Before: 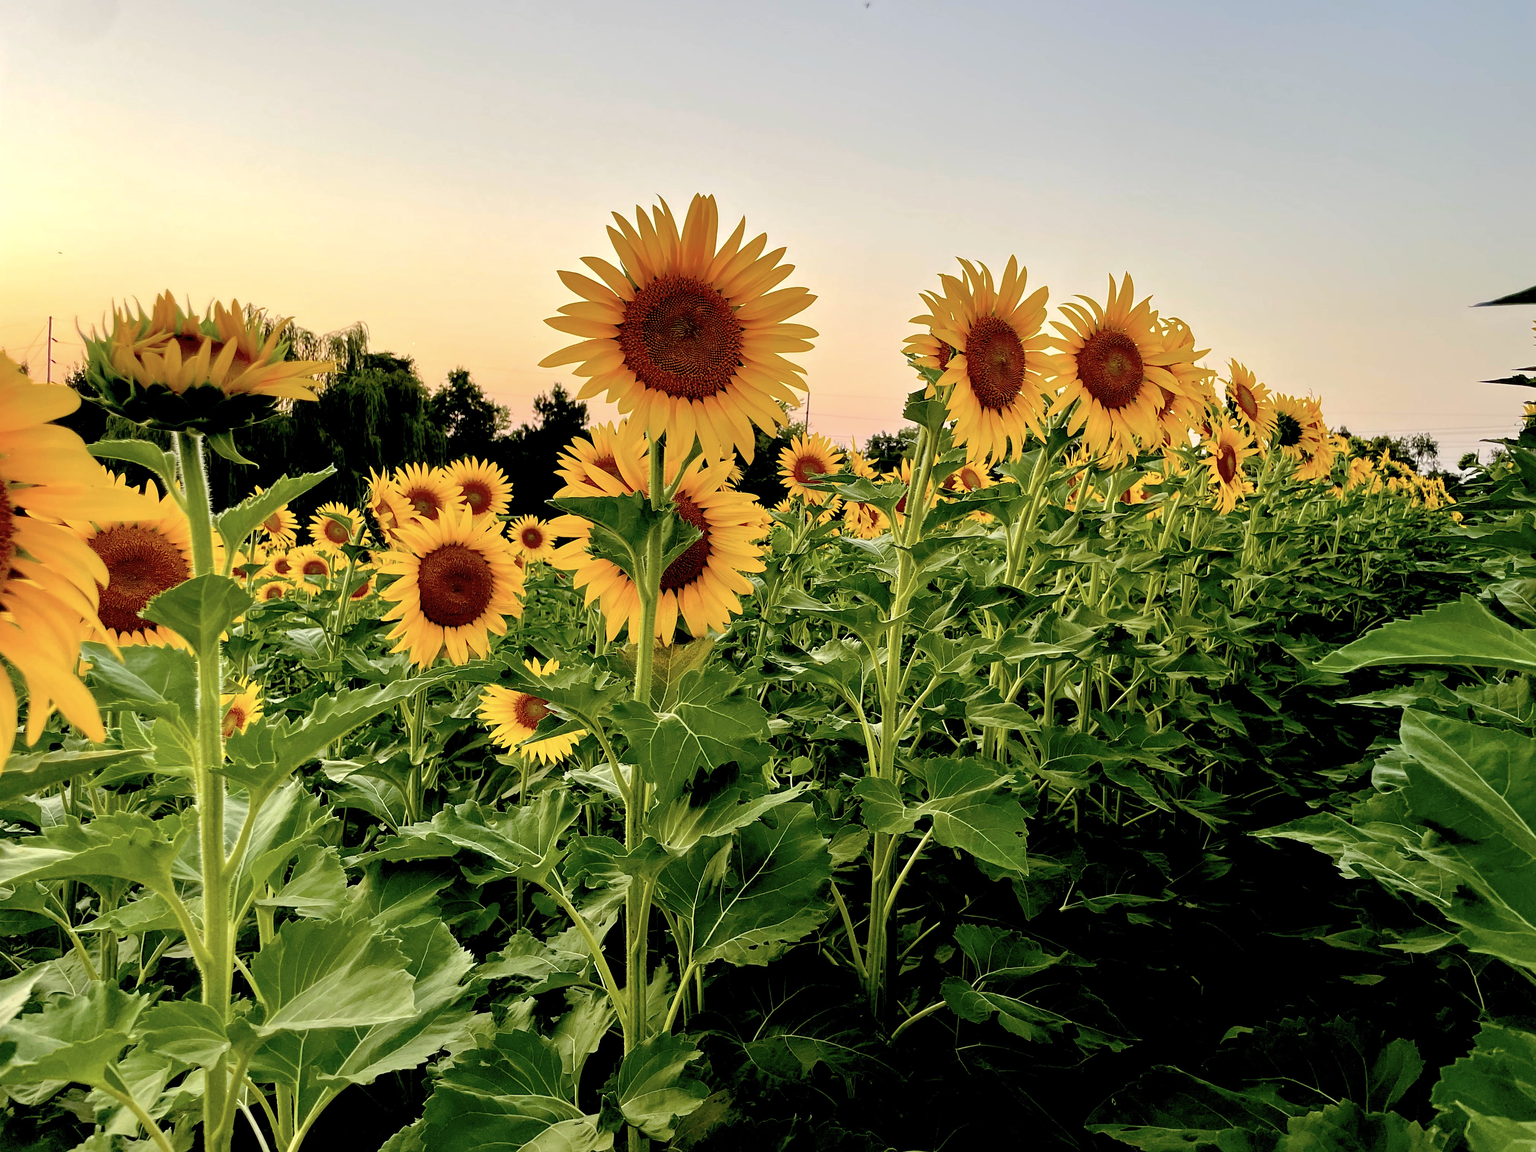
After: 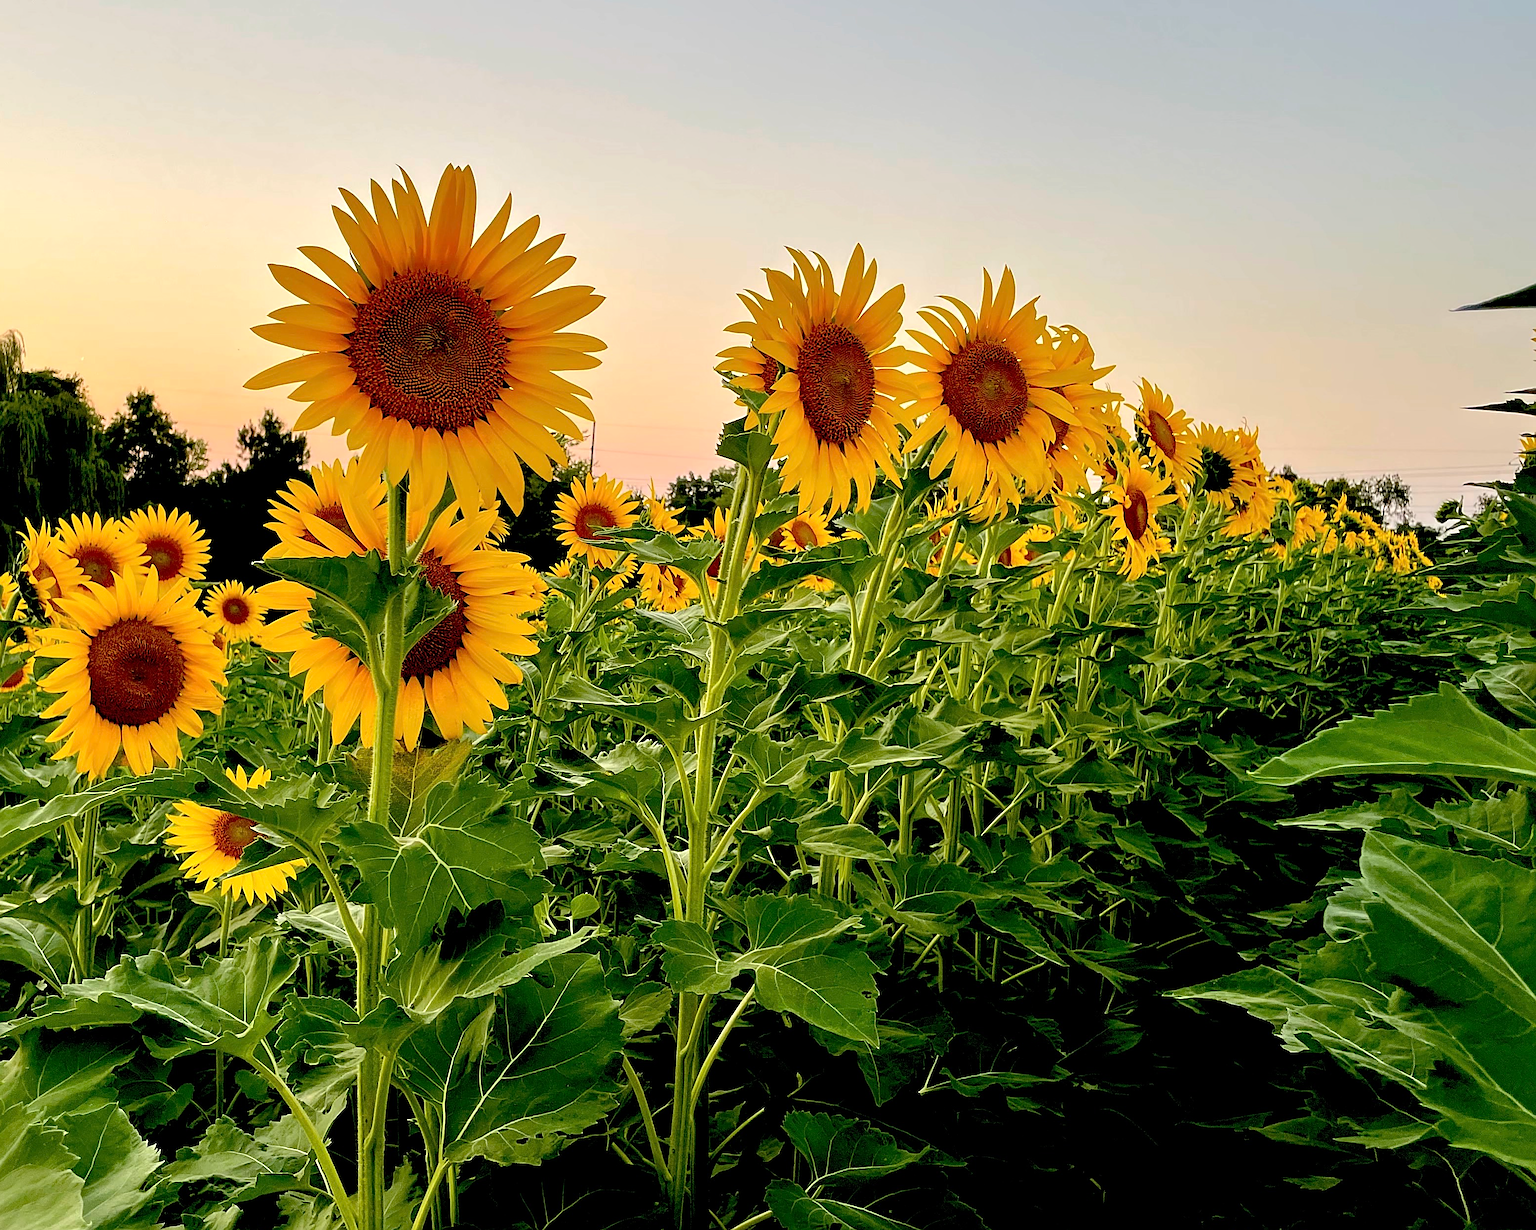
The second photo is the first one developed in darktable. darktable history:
sharpen: on, module defaults
crop: left 22.841%, top 5.825%, bottom 11.767%
